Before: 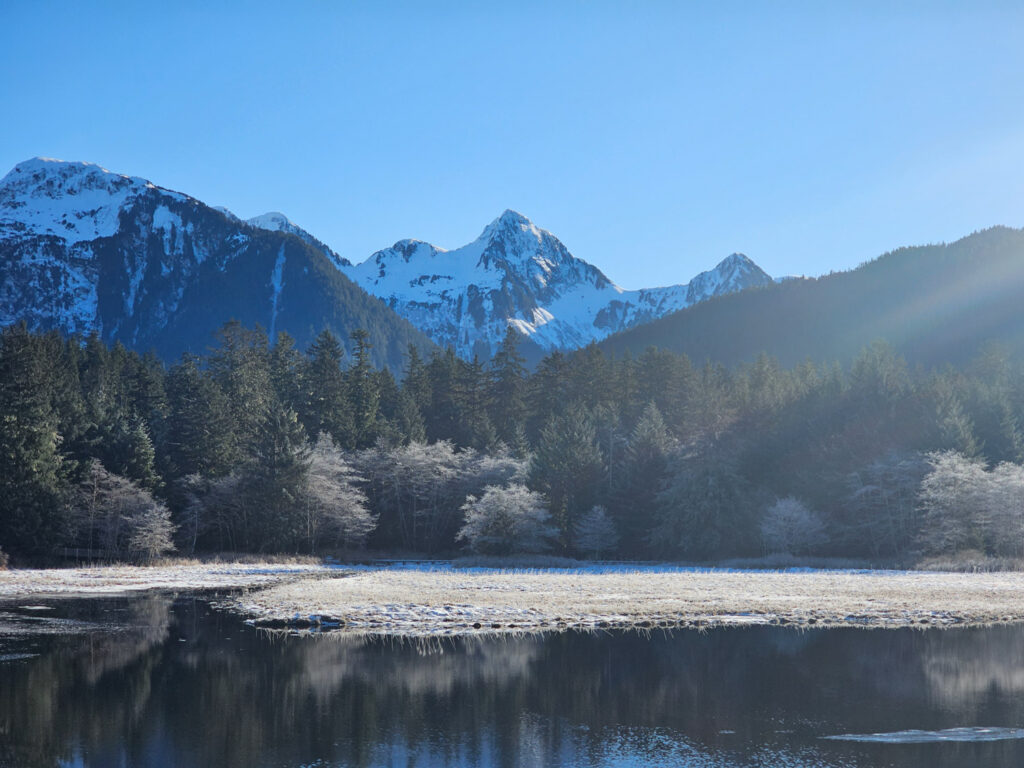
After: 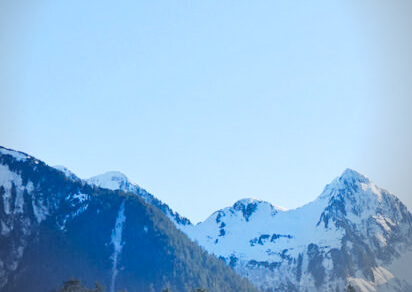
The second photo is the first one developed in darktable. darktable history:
tone curve: curves: ch0 [(0, 0.03) (0.113, 0.087) (0.207, 0.184) (0.515, 0.612) (0.712, 0.793) (1, 0.946)]; ch1 [(0, 0) (0.172, 0.123) (0.317, 0.279) (0.407, 0.401) (0.476, 0.482) (0.505, 0.499) (0.534, 0.534) (0.632, 0.645) (0.726, 0.745) (1, 1)]; ch2 [(0, 0) (0.411, 0.424) (0.505, 0.505) (0.521, 0.524) (0.541, 0.569) (0.65, 0.699) (1, 1)], preserve colors none
levels: mode automatic, levels [0.031, 0.5, 0.969]
vignetting: center (-0.058, -0.356)
crop: left 15.679%, top 5.435%, right 44.073%, bottom 56.501%
